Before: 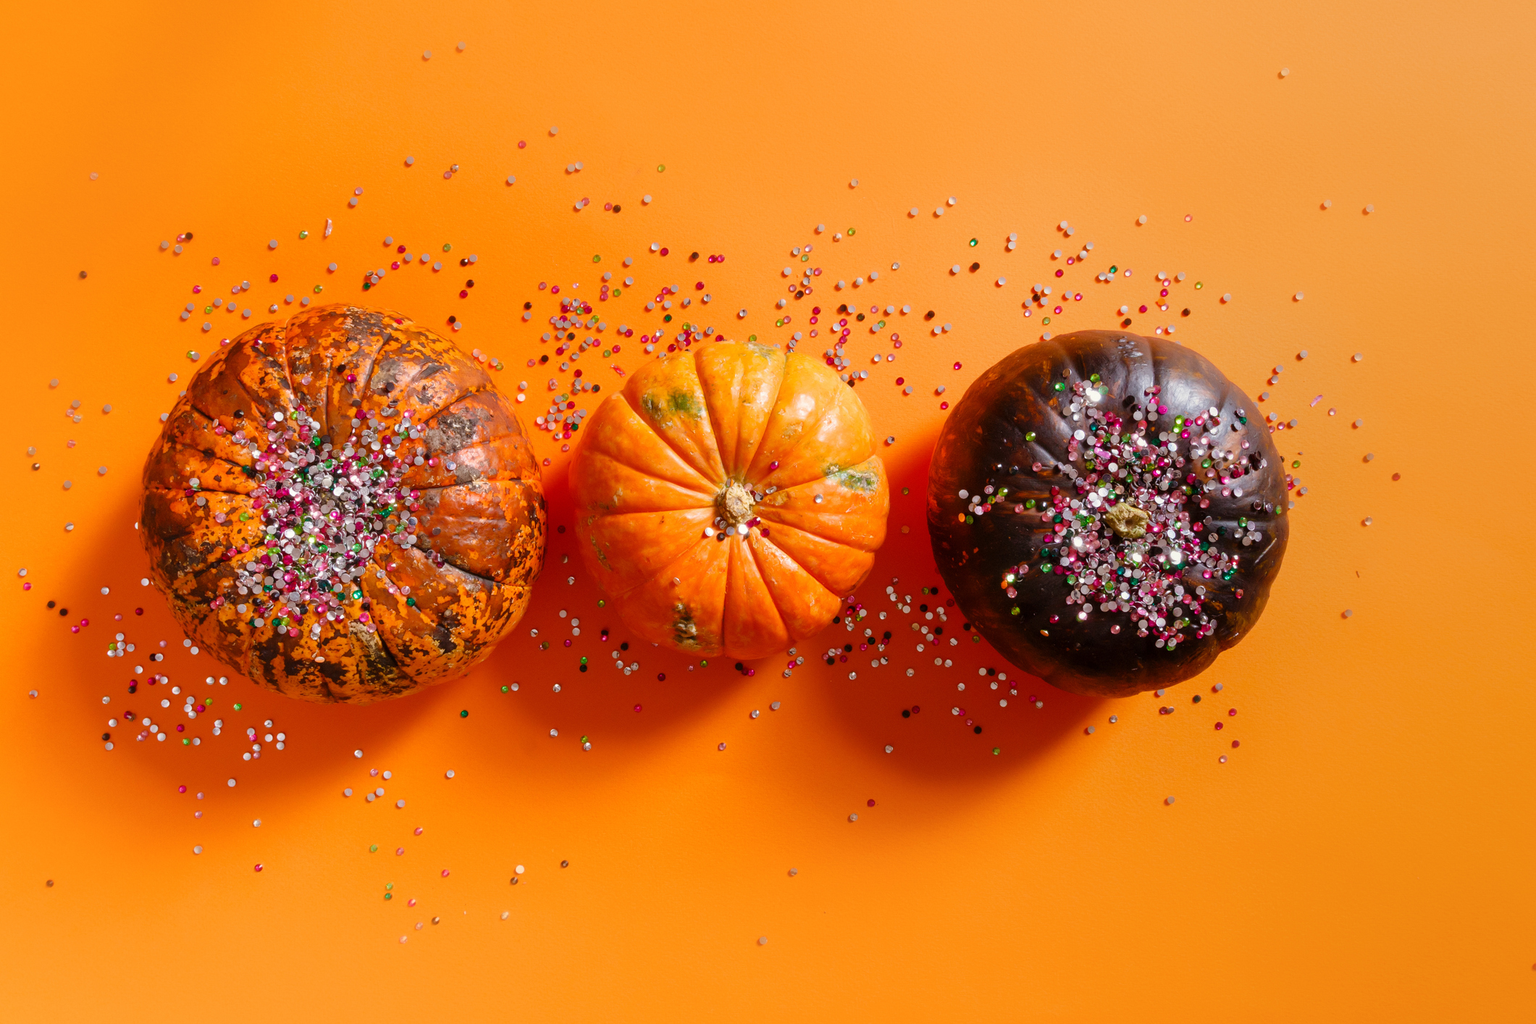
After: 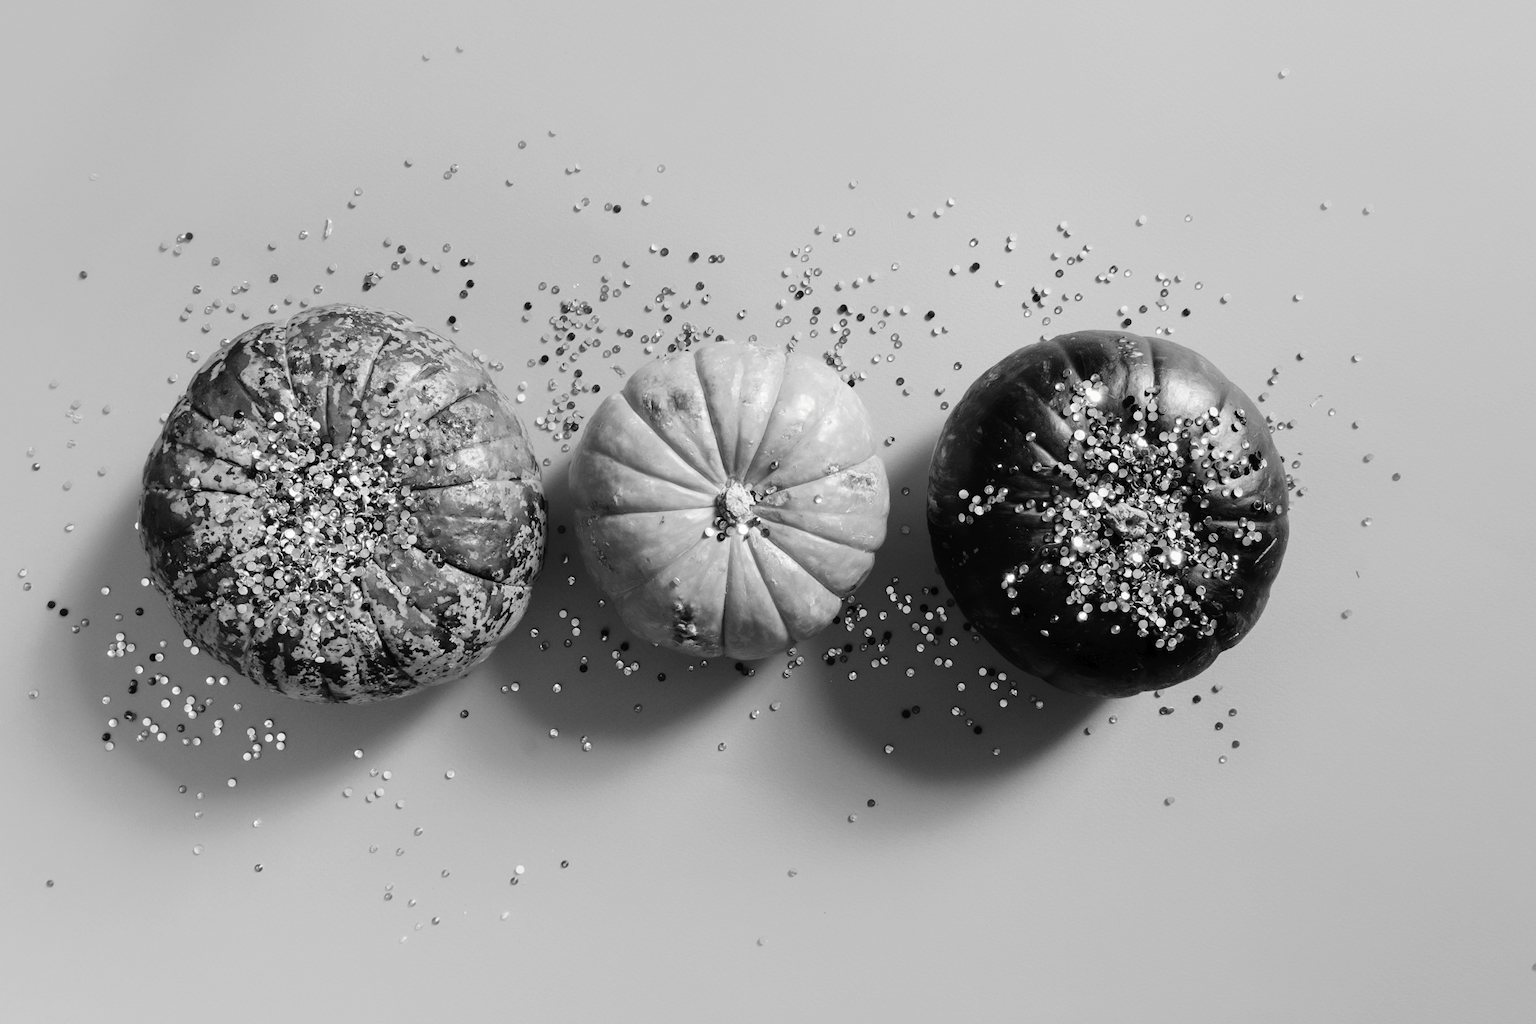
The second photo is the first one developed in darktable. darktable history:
tone curve: curves: ch0 [(0, 0) (0.003, 0.016) (0.011, 0.019) (0.025, 0.023) (0.044, 0.029) (0.069, 0.042) (0.1, 0.068) (0.136, 0.101) (0.177, 0.143) (0.224, 0.21) (0.277, 0.289) (0.335, 0.379) (0.399, 0.476) (0.468, 0.569) (0.543, 0.654) (0.623, 0.75) (0.709, 0.822) (0.801, 0.893) (0.898, 0.946) (1, 1)], preserve colors none
color look up table: target L [100, 95.84, 88.82, 81.33, 75.15, 75.88, 72.94, 65.49, 67.37, 56.83, 37.41, 31.17, 30.3, 200.64, 83.12, 71.1, 72.21, 59.15, 59.41, 57.87, 50.83, 33.46, 31.67, 25.91, 12.74, 90.24, 80.24, 74.42, 69.98, 65.11, 66.24, 62.46, 47.24, 54.76, 50.17, 41.55, 50.83, 37.41, 27.39, 19.55, 19.55, 9.263, 8.248, 87.41, 84.56, 77.34, 69.24, 59.41, 34.31], target a [-0.097, -0.099, -0.101, 0, -0.002, -0.001, -0.001, -0.001, 0, 0.001 ×4, 0, -0.001, 0, 0, 0.001, 0, 0, 0, 0.001, 0.001, 0, 0, -0.003, -0.001, -0.001, -0.001, 0, -0.002, -0.001, 0, 0, 0.001, 0.001, 0, 0.001 ×4, 0, 0, -0.003, -0.003, -0.001, 0, 0, 0.001], target b [1.212, 1.225, 1.246, 0.002, 0.024, 0.003, 0.003, 0.004, 0.003, -0.003 ×4, 0, 0.003, 0.003, 0.003, -0.003, -0.003, -0.003, 0.003, -0.003, -0.005, -0.003, -0.001, 0.024, 0.003 ×4, 0.023, 0.004, -0.003, 0.003, -0.003, -0.003, 0.003, -0.003 ×4, 0.003, -0.002, 0.025, 0.025, 0.003, 0.003, -0.003, -0.003], num patches 49
